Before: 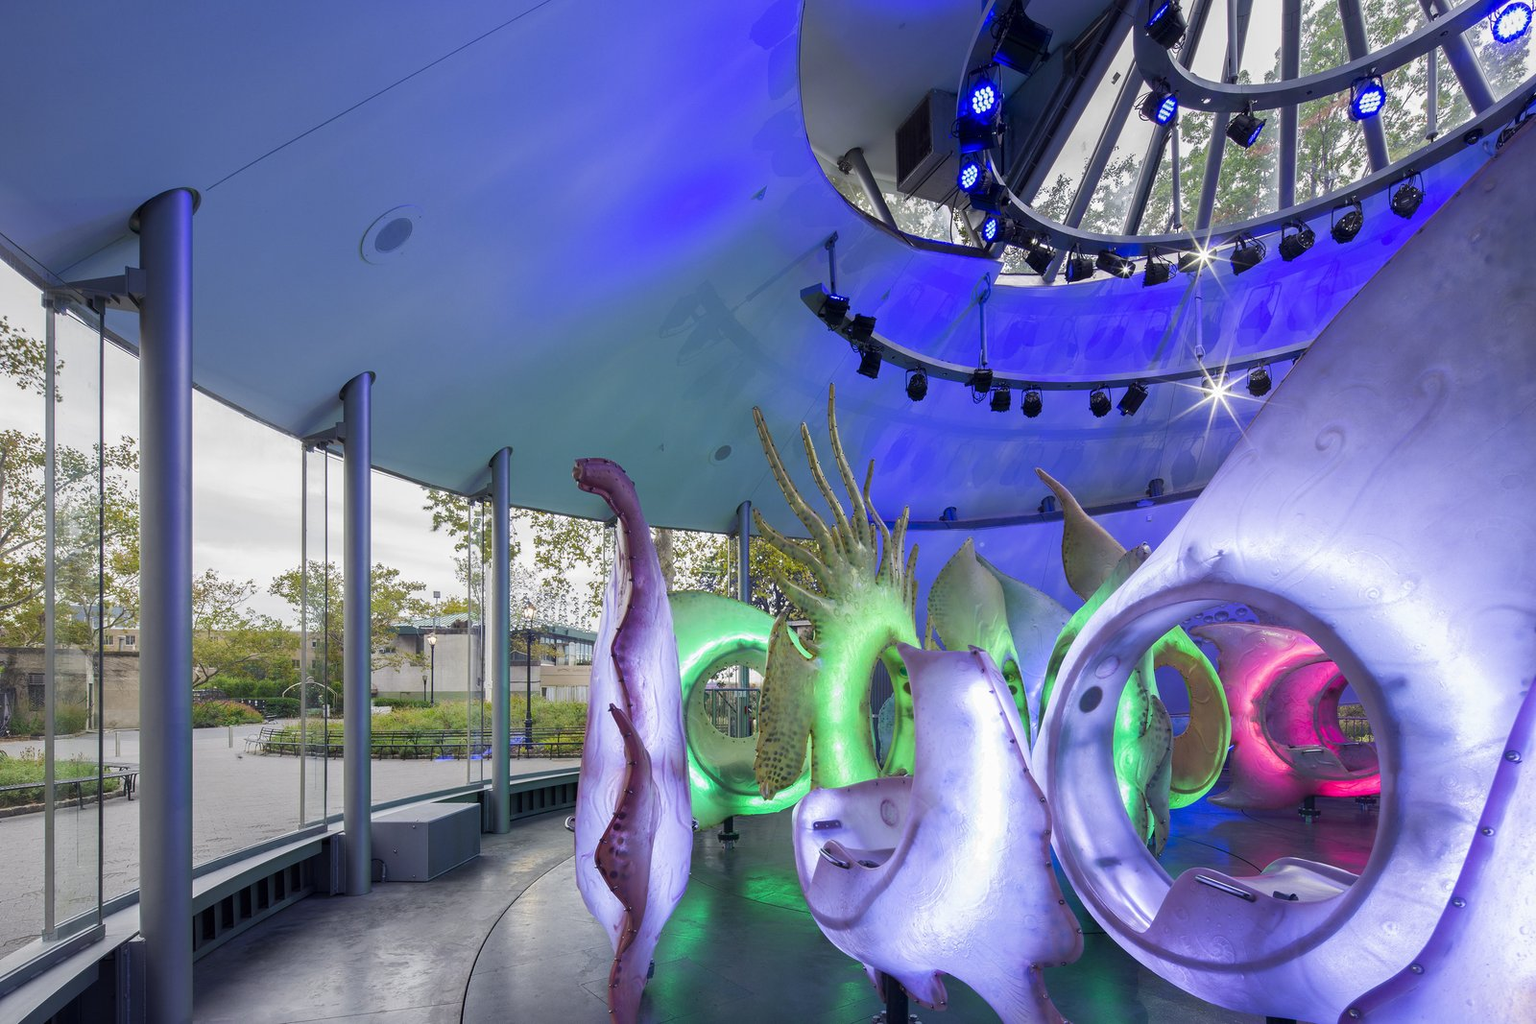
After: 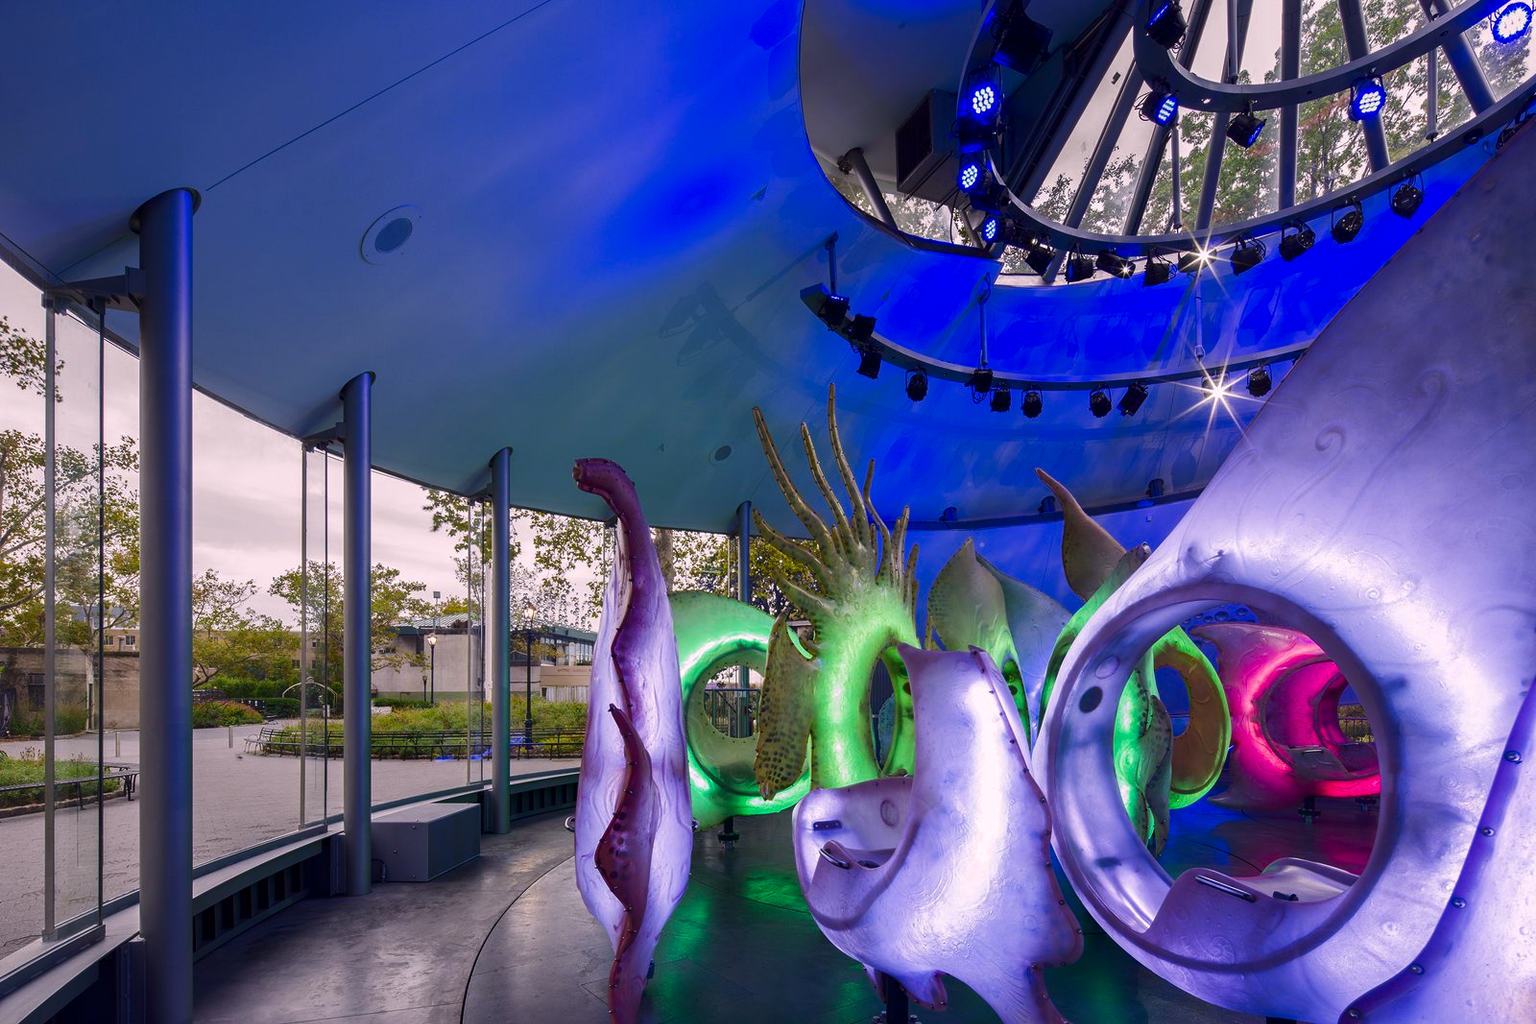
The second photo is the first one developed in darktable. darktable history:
contrast brightness saturation: contrast 0.06, brightness -0.22, saturation 0.14
shadows and highlights: radius 102.85, shadows 24.64, white point adjustment -1.76, highlights 22.79, compress 89.5%, soften with gaussian
white balance: red 1.087, blue 1.028
